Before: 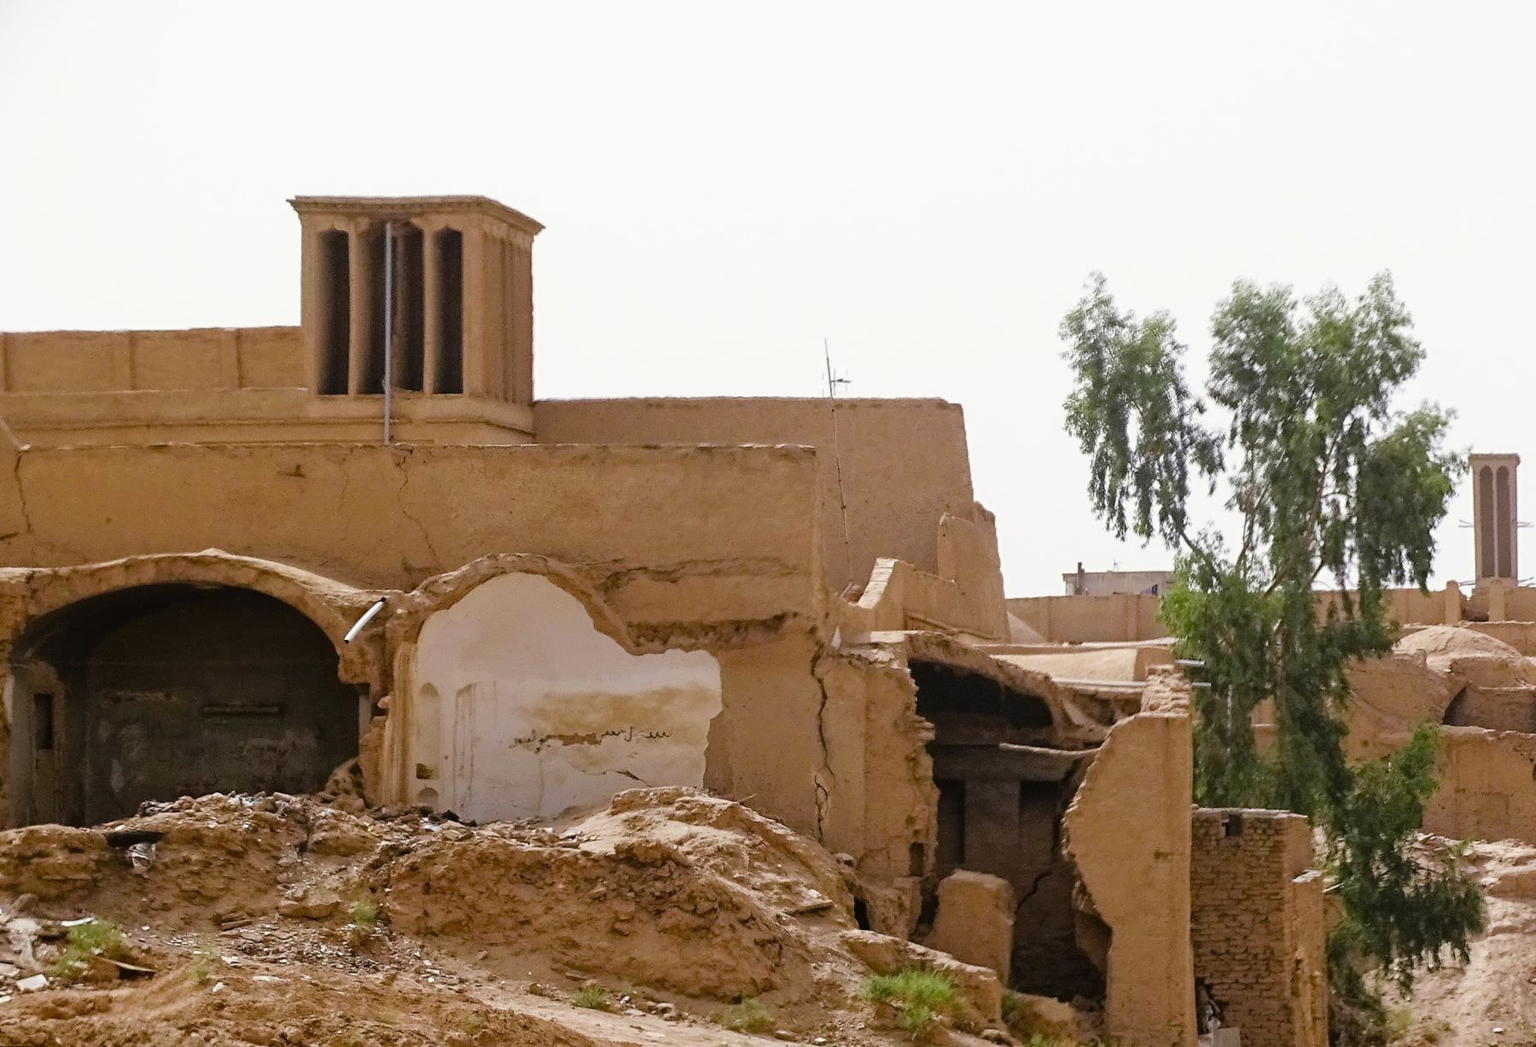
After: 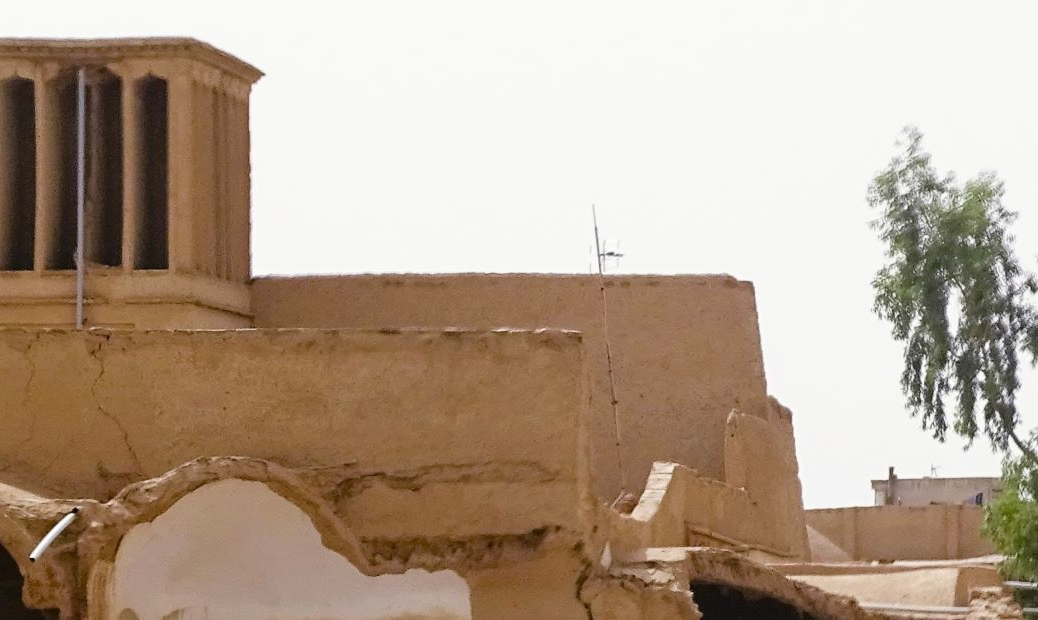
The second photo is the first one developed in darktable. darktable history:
crop: left 20.831%, top 15.691%, right 21.486%, bottom 33.716%
